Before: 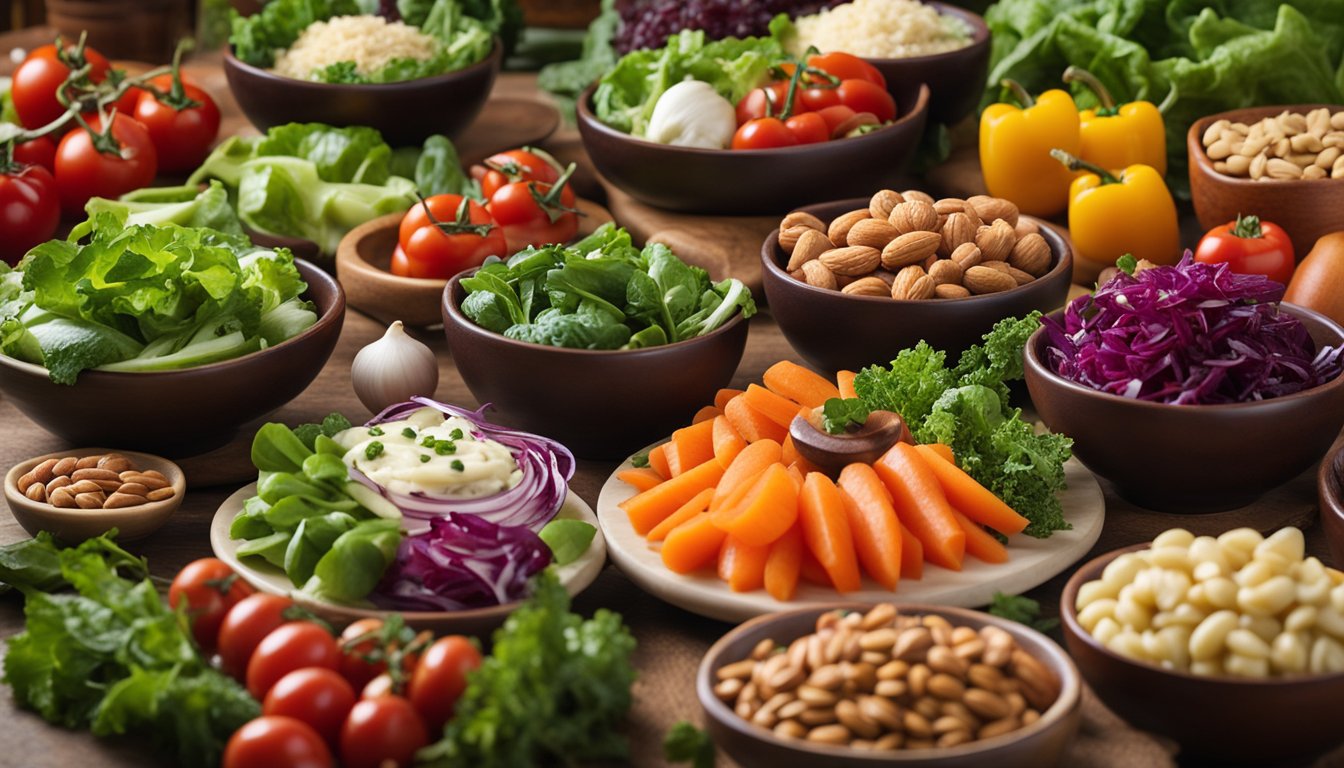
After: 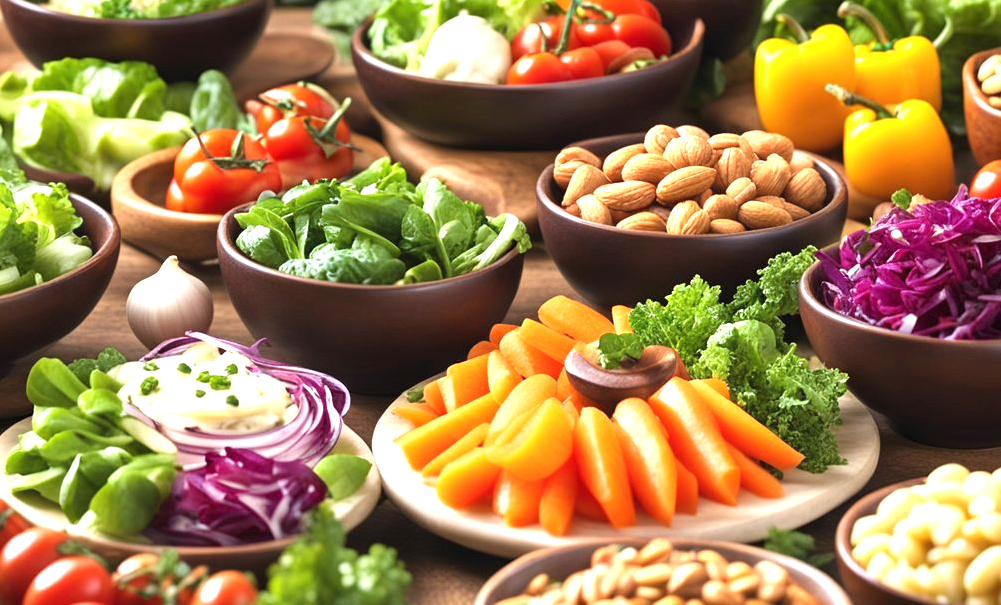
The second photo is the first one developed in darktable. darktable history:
crop: left 16.805%, top 8.591%, right 8.713%, bottom 12.574%
exposure: black level correction 0, exposure 1.199 EV, compensate exposure bias true, compensate highlight preservation false
